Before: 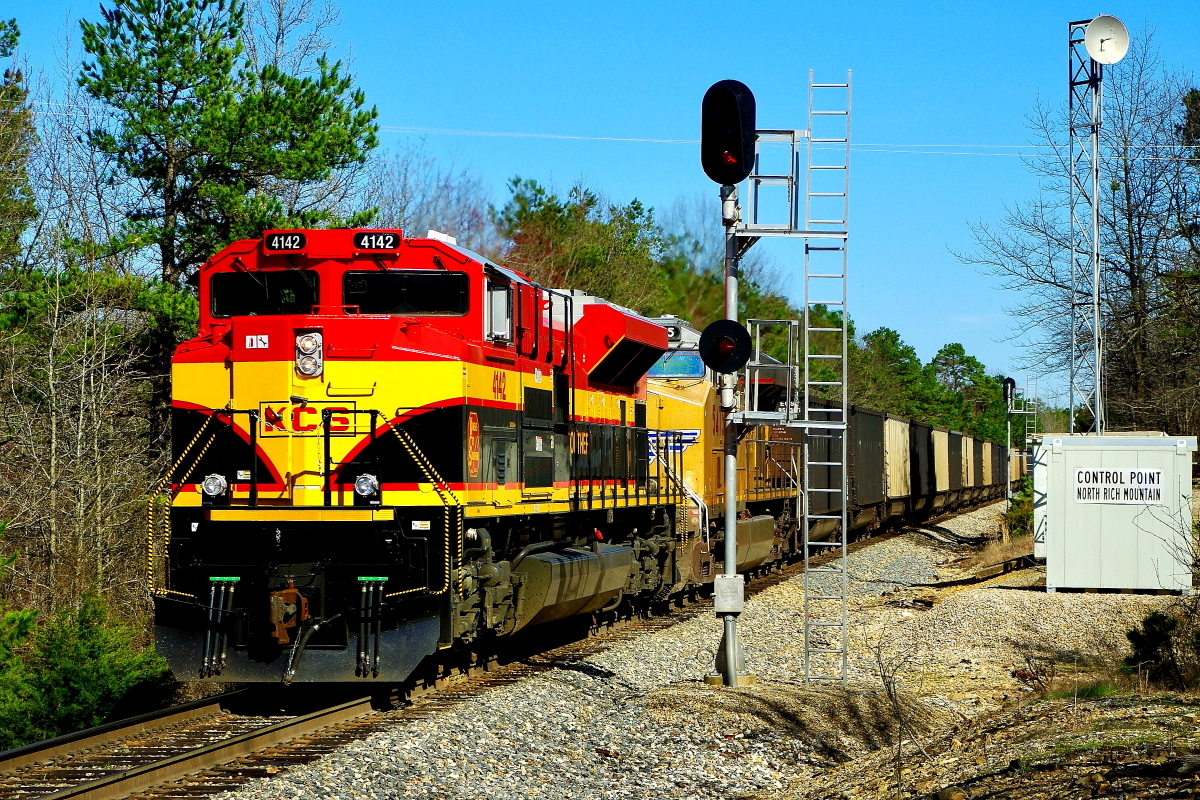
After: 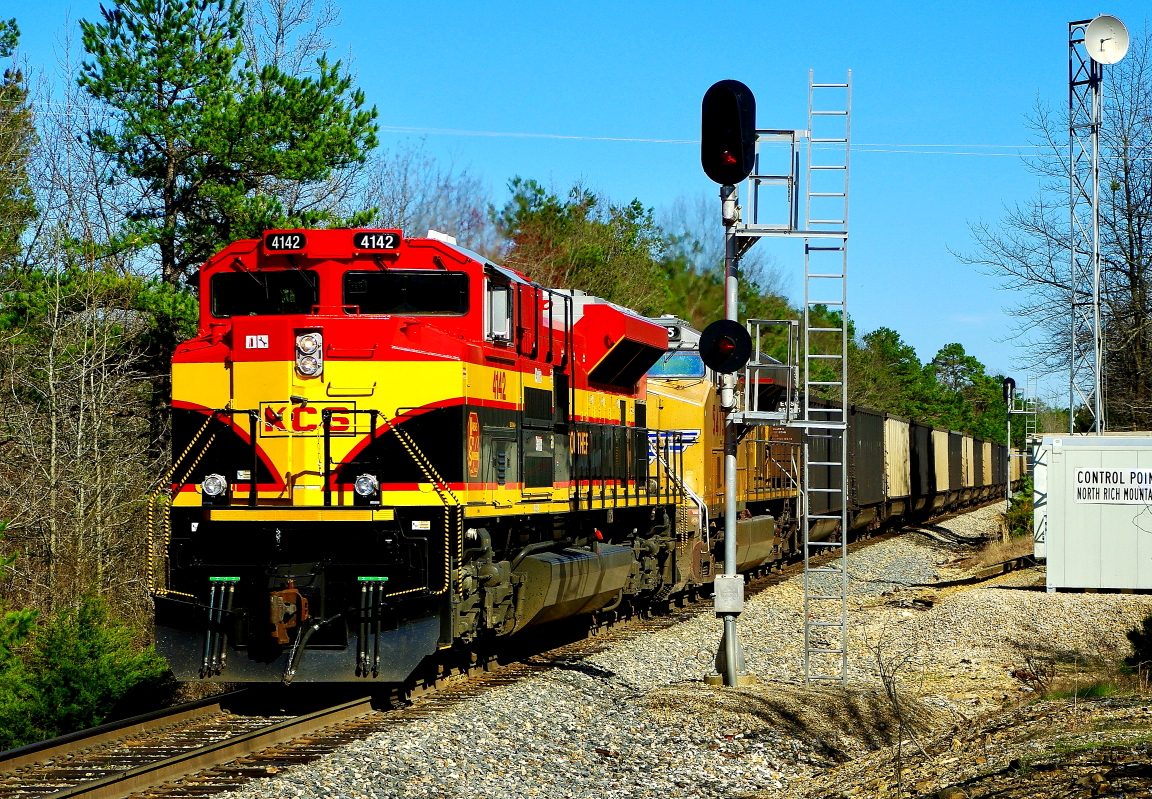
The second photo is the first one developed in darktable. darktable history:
crop: right 3.937%, bottom 0.031%
